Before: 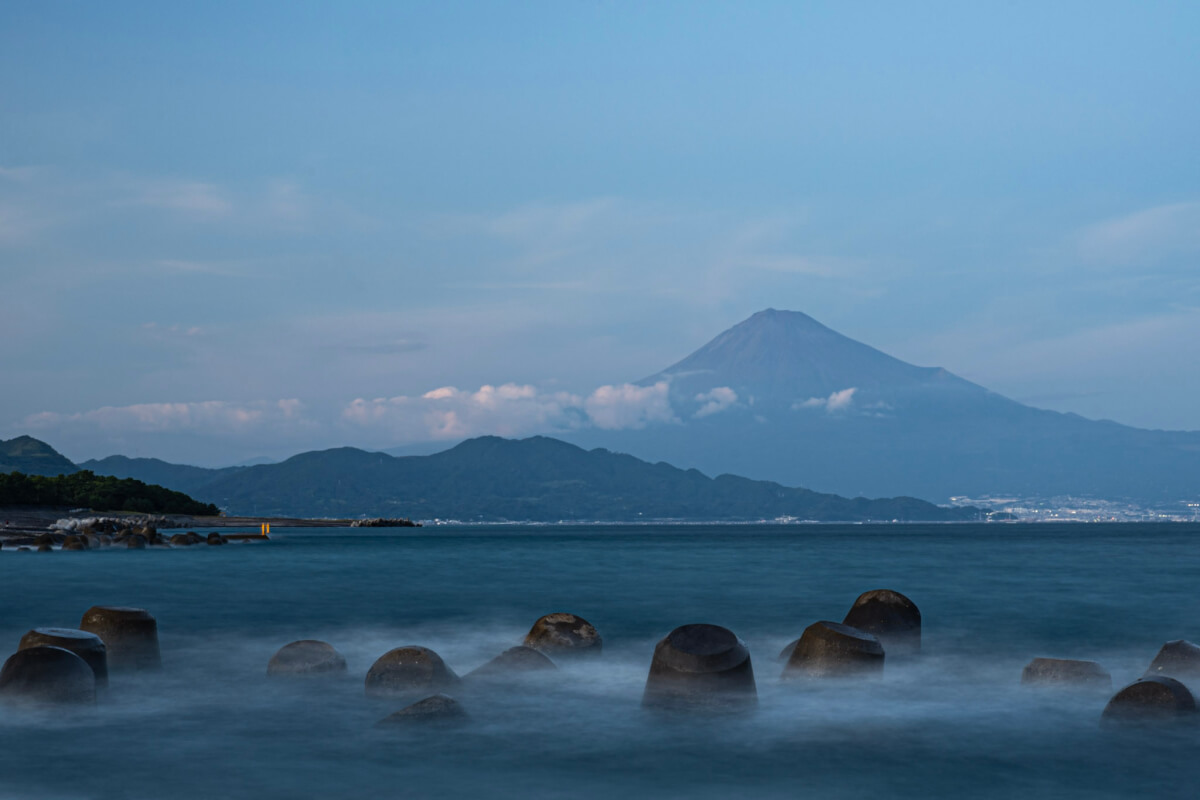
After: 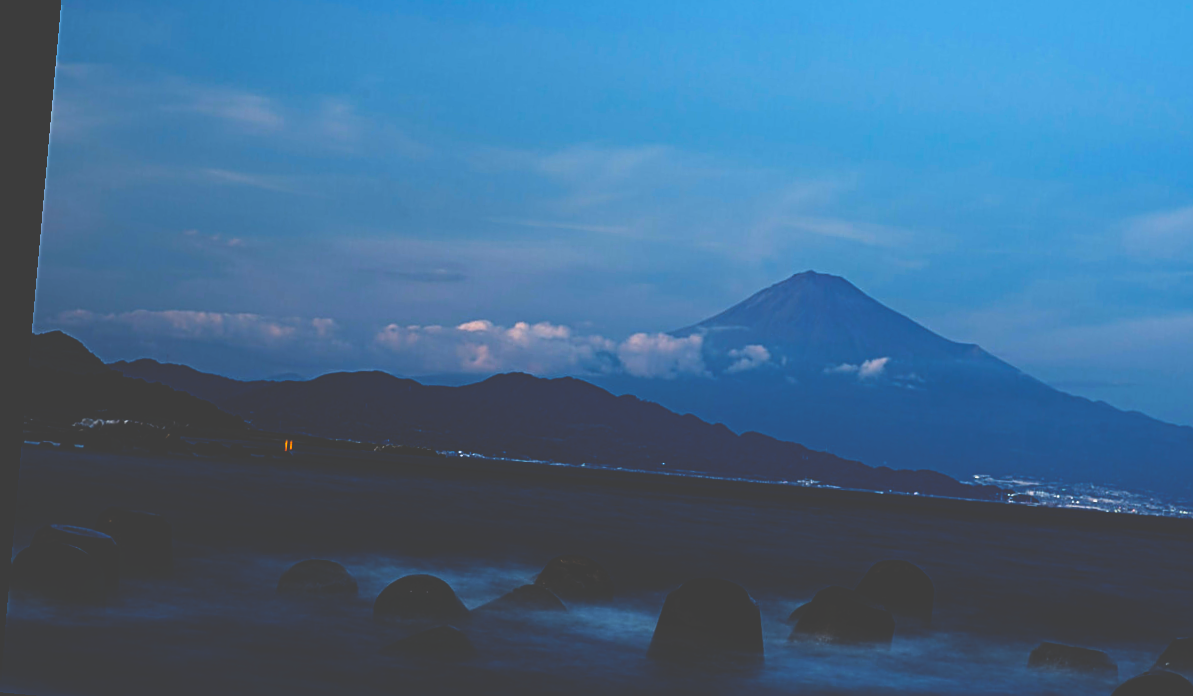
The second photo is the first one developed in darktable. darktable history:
sharpen: on, module defaults
rotate and perspective: rotation 5.12°, automatic cropping off
contrast brightness saturation: contrast -0.11
base curve: curves: ch0 [(0, 0.036) (0.083, 0.04) (0.804, 1)], preserve colors none
crop and rotate: angle 0.03°, top 11.643%, right 5.651%, bottom 11.189%
